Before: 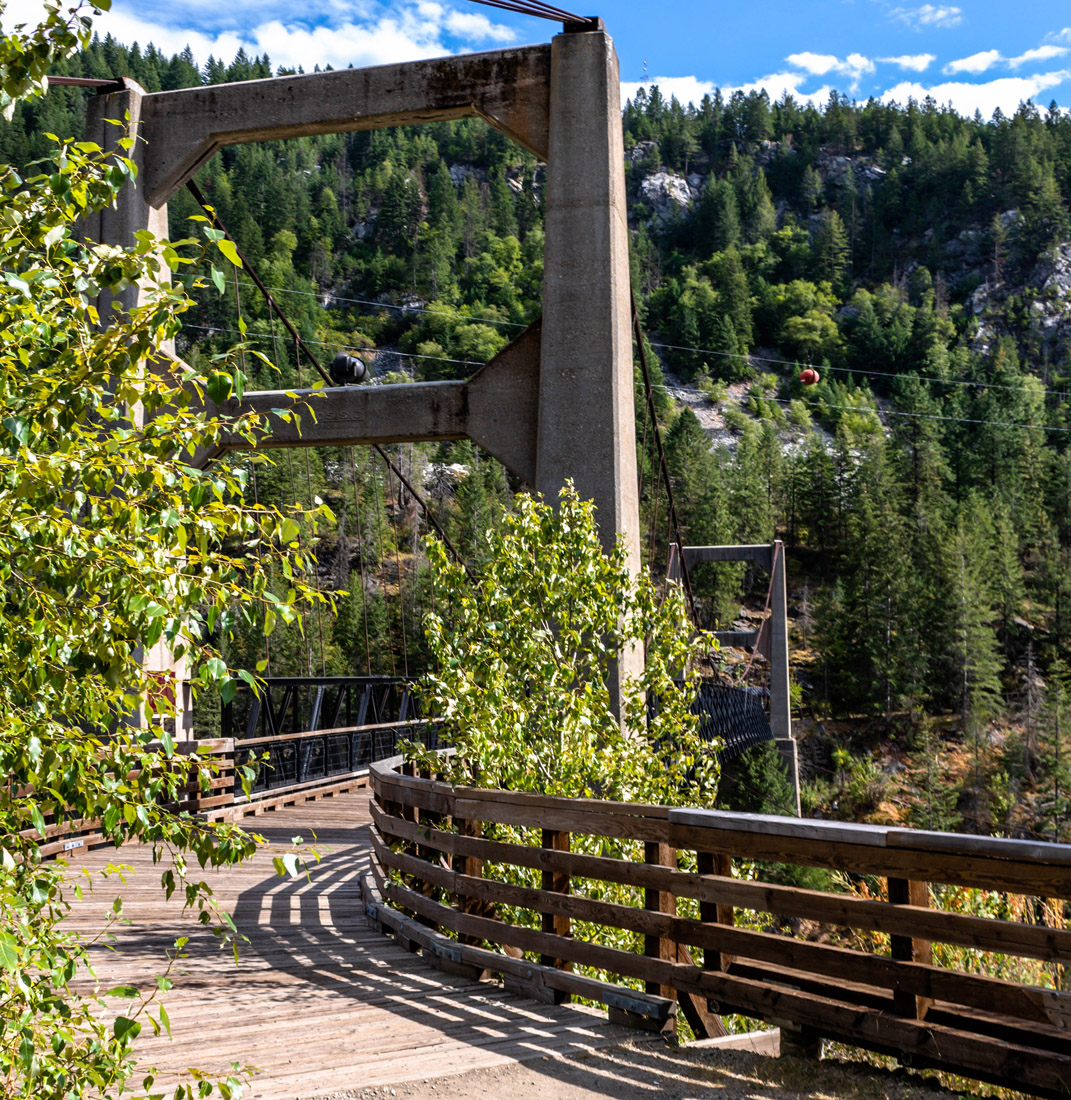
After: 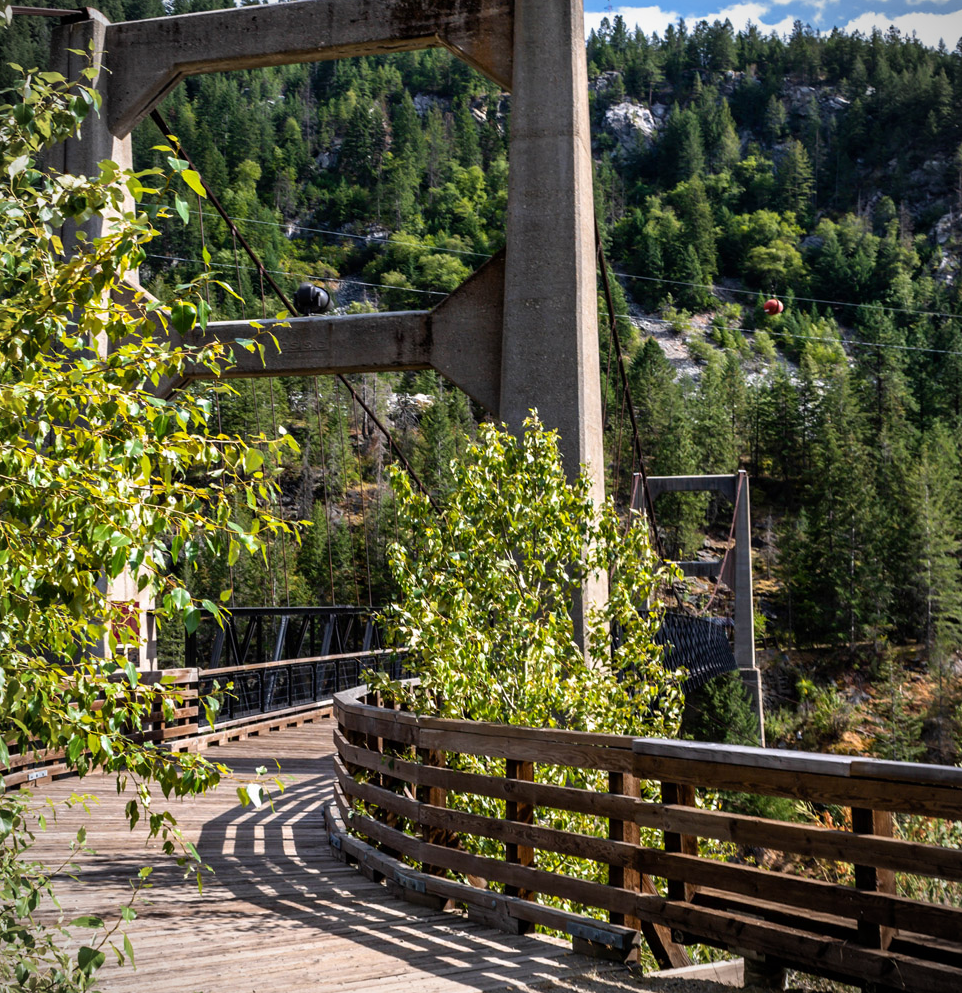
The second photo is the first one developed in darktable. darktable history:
vignetting: fall-off start 92.5%
crop: left 3.414%, top 6.436%, right 6.679%, bottom 3.245%
